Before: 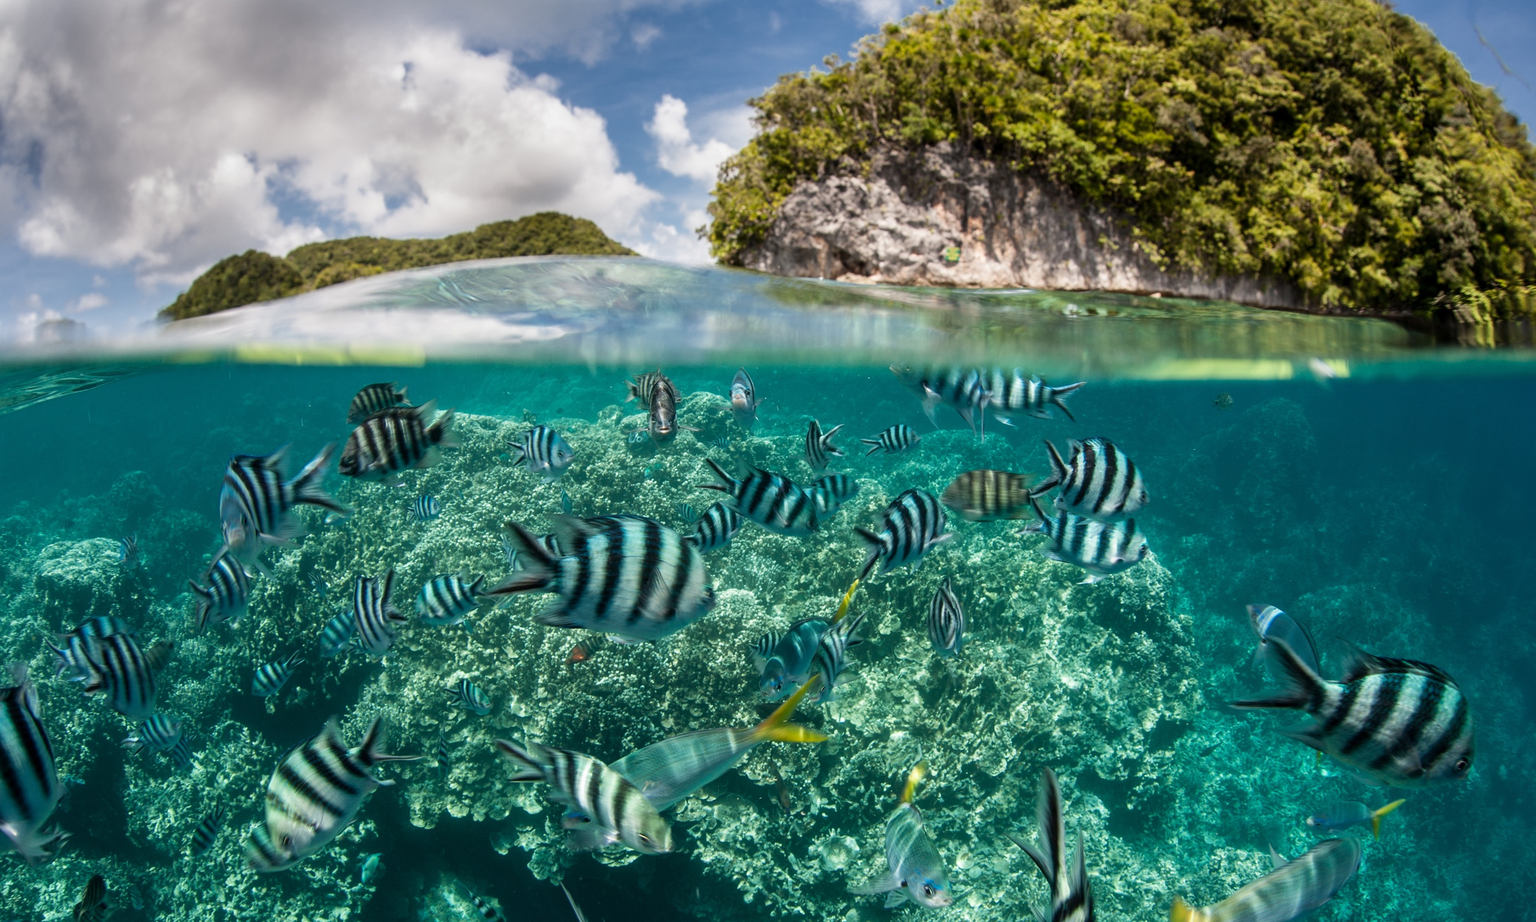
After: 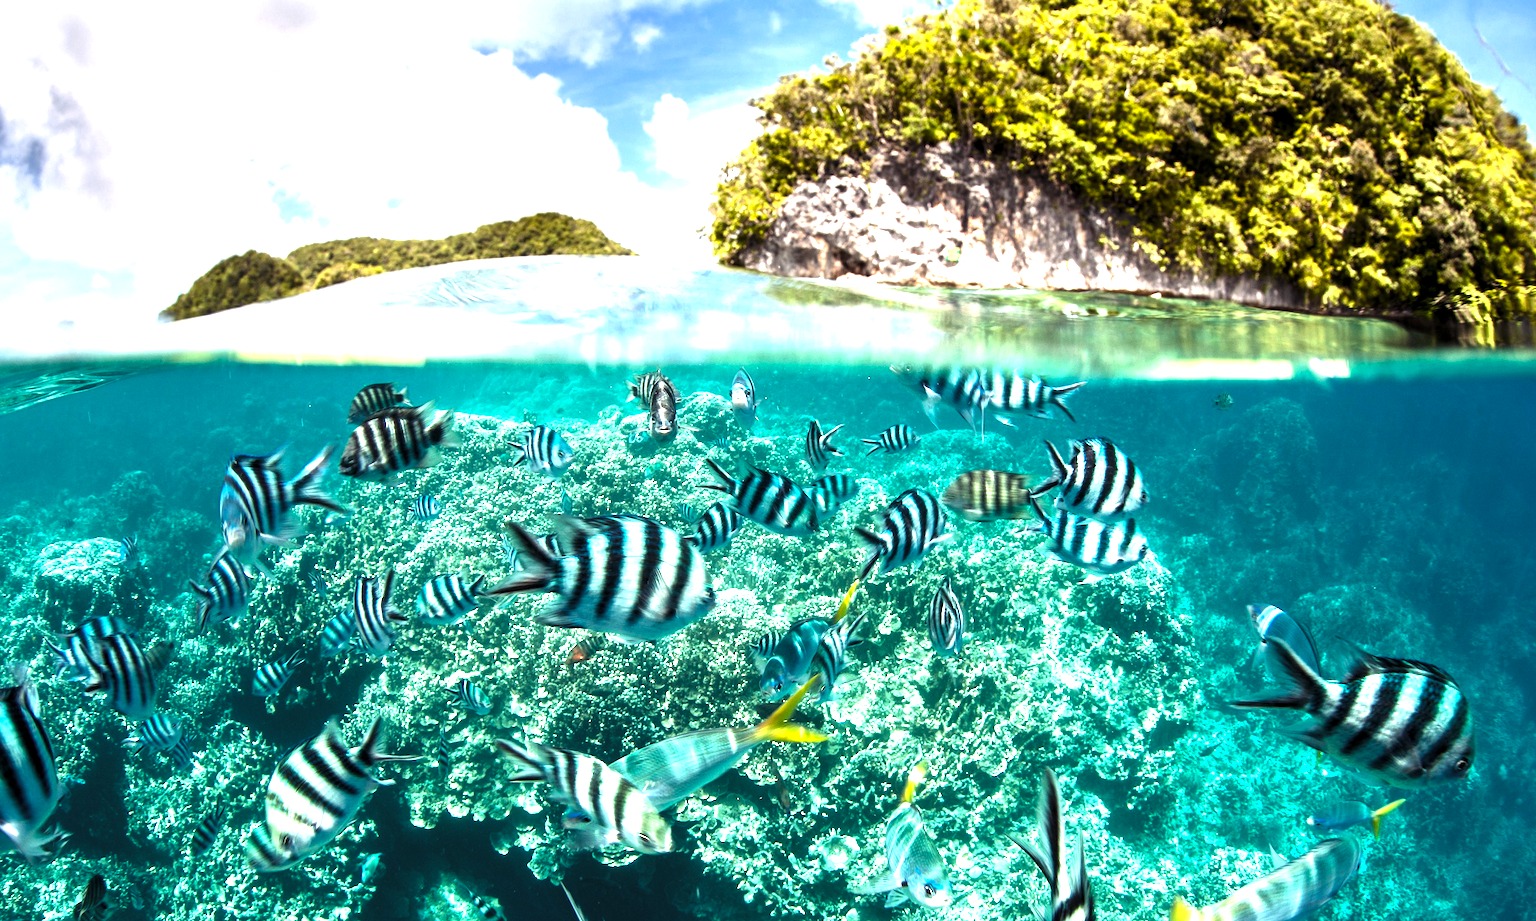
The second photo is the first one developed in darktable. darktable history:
color balance rgb: shadows lift › chroma 6.204%, shadows lift › hue 303.37°, linear chroma grading › shadows 15.923%, perceptual saturation grading › global saturation -2.401%, perceptual saturation grading › highlights -7.55%, perceptual saturation grading › mid-tones 8.28%, perceptual saturation grading › shadows 3.343%, perceptual brilliance grading › highlights 8.508%, perceptual brilliance grading › mid-tones 3.362%, perceptual brilliance grading › shadows 2.13%, global vibrance 27.304%
exposure: black level correction 0, exposure 1.376 EV, compensate exposure bias true, compensate highlight preservation false
levels: levels [0.029, 0.545, 0.971]
